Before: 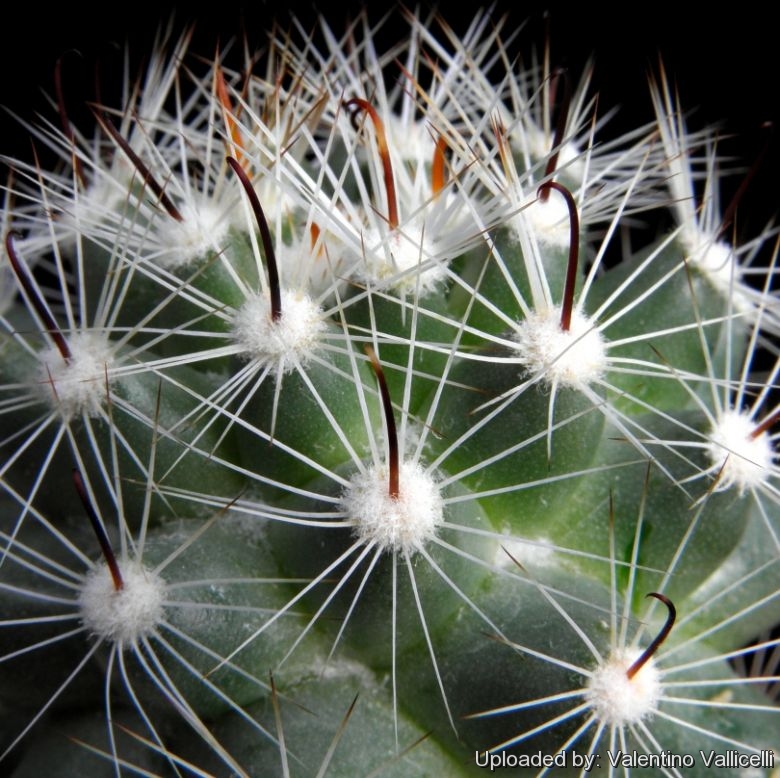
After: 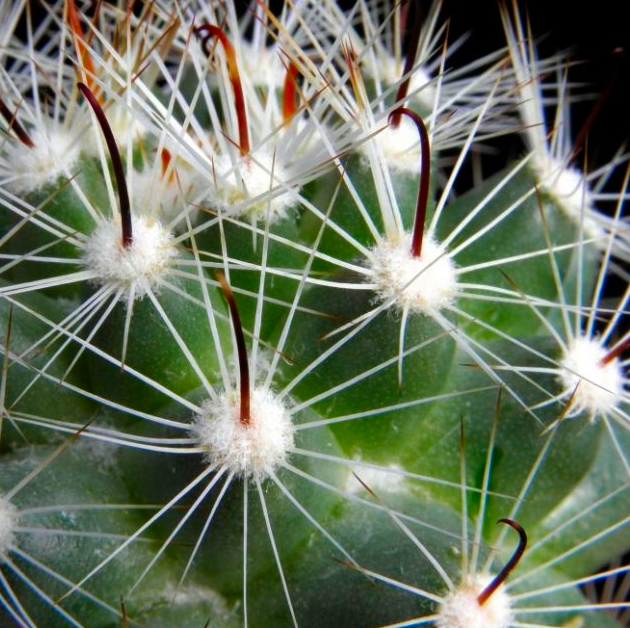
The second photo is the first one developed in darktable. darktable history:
color zones: curves: ch0 [(0, 0.425) (0.143, 0.422) (0.286, 0.42) (0.429, 0.419) (0.571, 0.419) (0.714, 0.42) (0.857, 0.422) (1, 0.425)]; ch1 [(0, 0.666) (0.143, 0.669) (0.286, 0.671) (0.429, 0.67) (0.571, 0.67) (0.714, 0.67) (0.857, 0.67) (1, 0.666)]
velvia: on, module defaults
crop: left 19.159%, top 9.58%, bottom 9.58%
